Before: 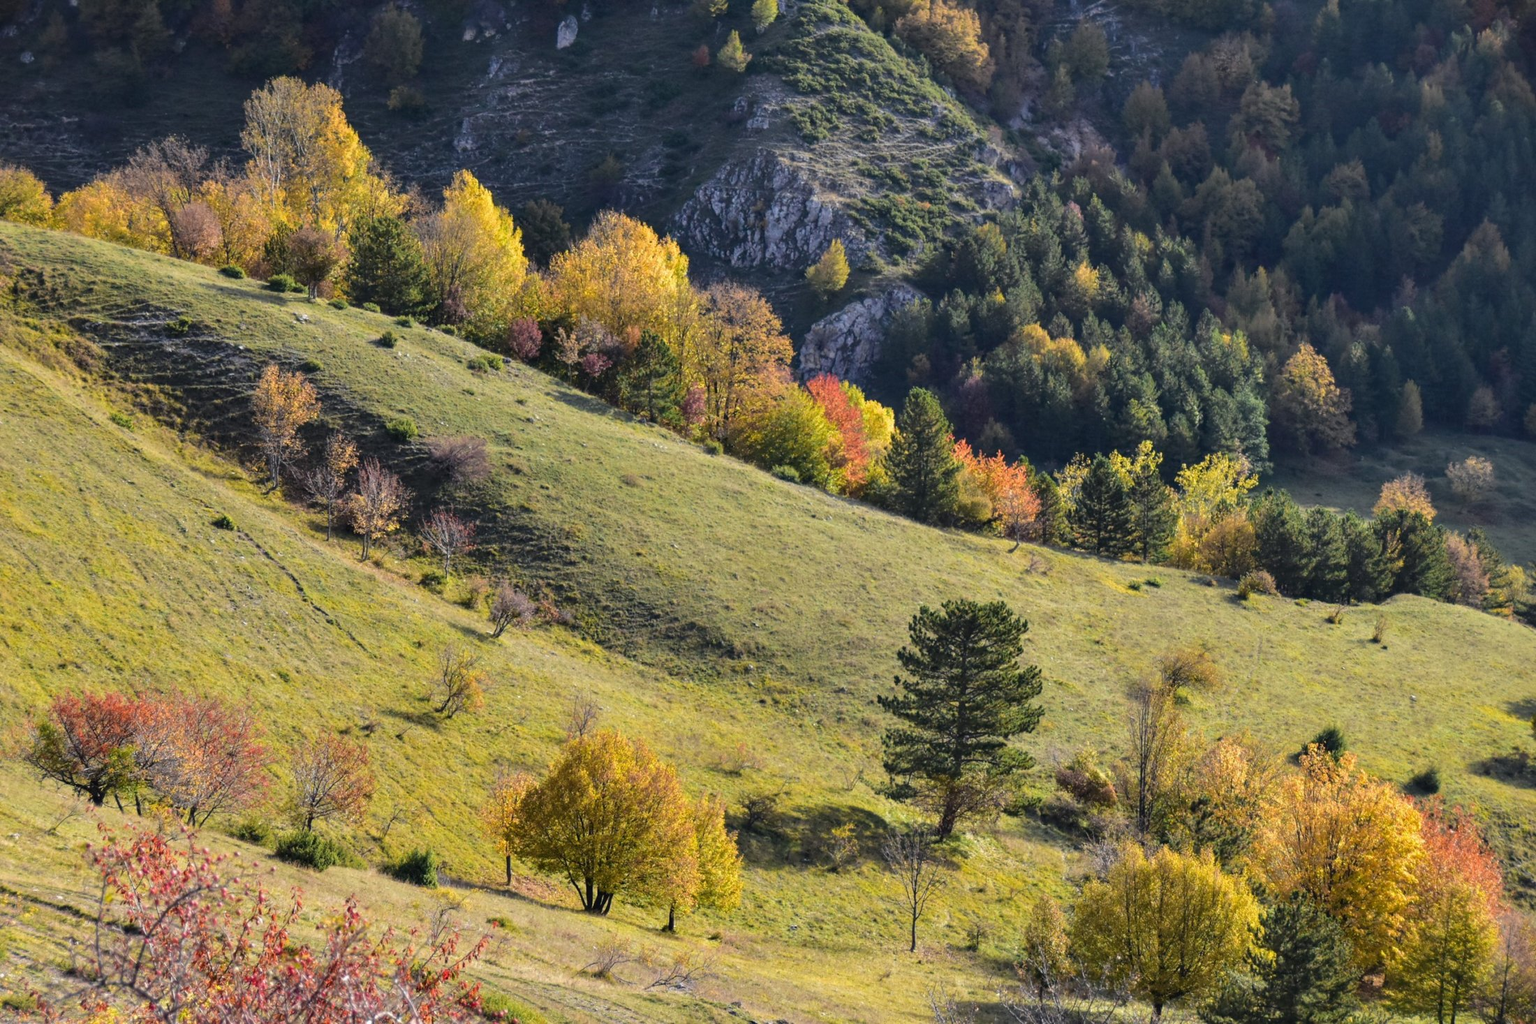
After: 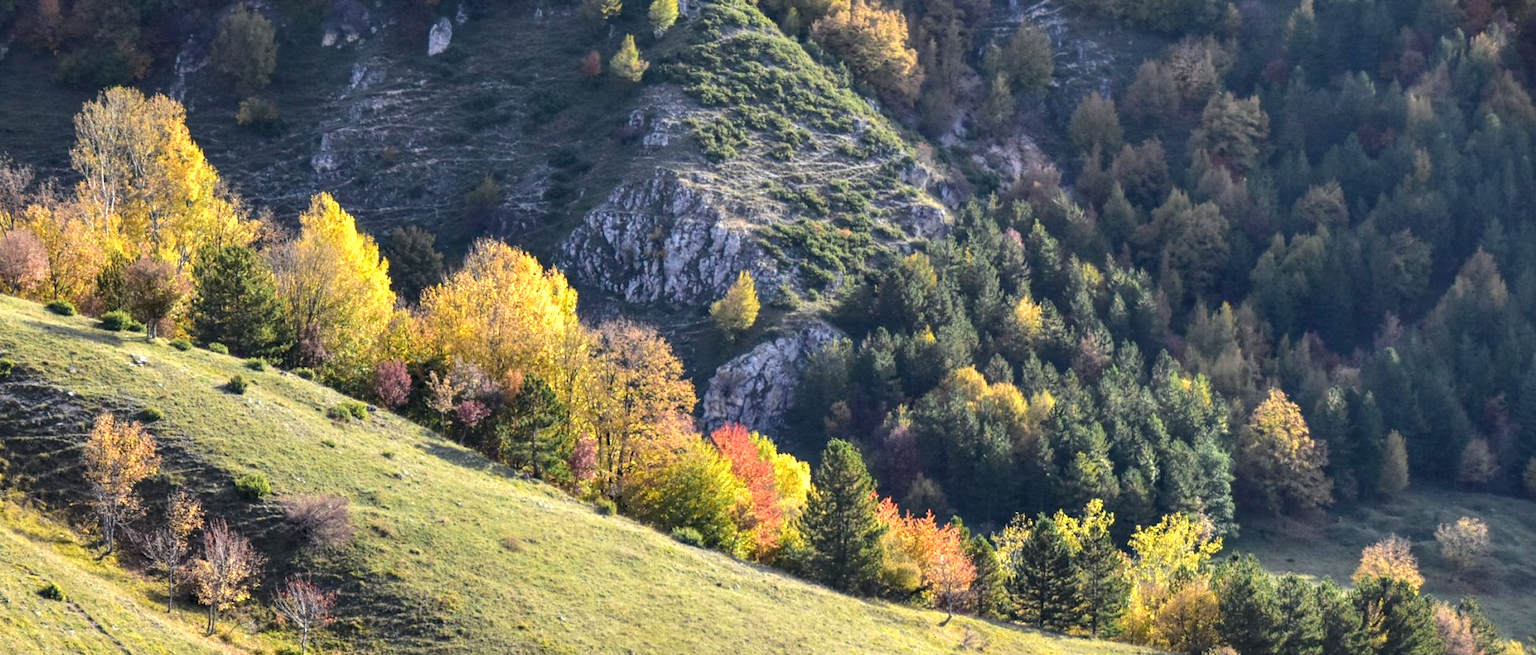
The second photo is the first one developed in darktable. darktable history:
crop and rotate: left 11.655%, bottom 43.443%
exposure: black level correction 0.001, exposure 0.674 EV, compensate highlight preservation false
local contrast: highlights 107%, shadows 100%, detail 120%, midtone range 0.2
